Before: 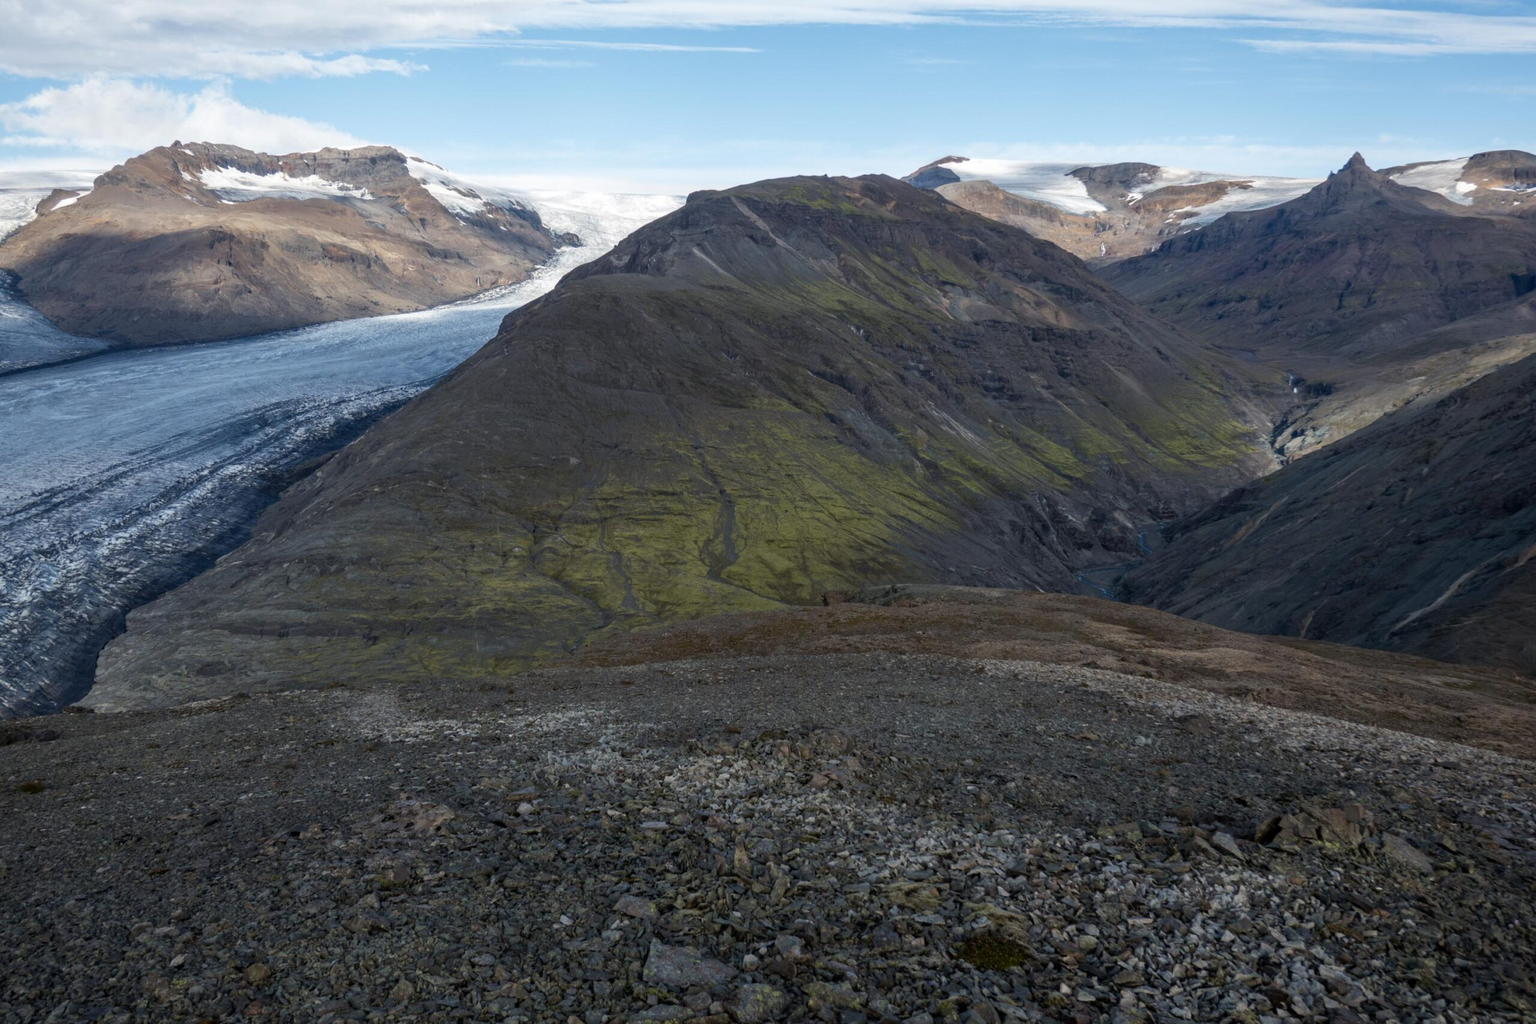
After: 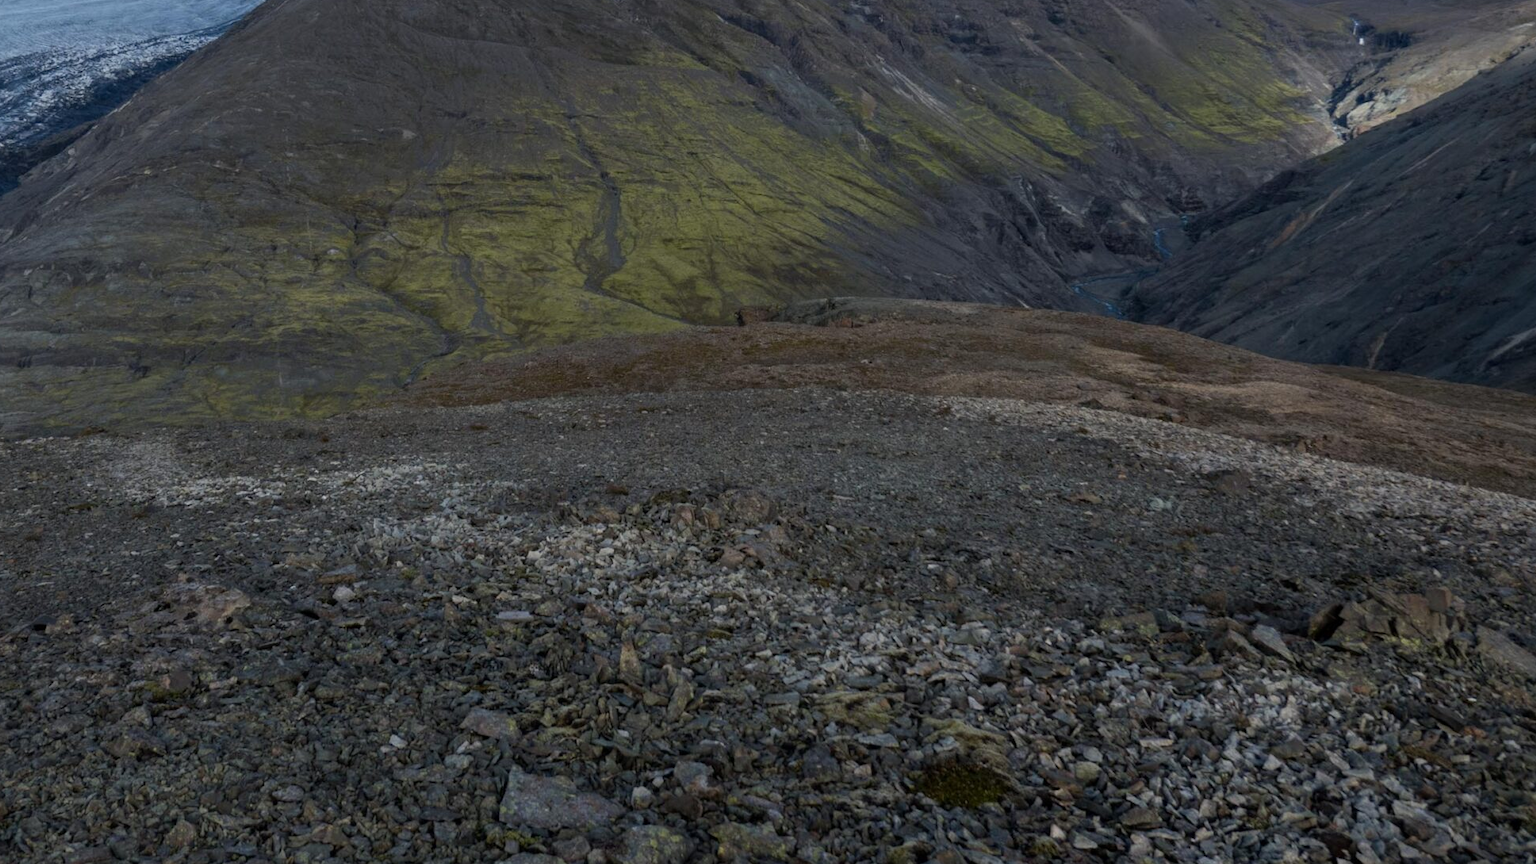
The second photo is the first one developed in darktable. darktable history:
crop and rotate: left 17.299%, top 35.115%, right 7.015%, bottom 1.024%
base curve: curves: ch0 [(0, 0) (0.989, 0.992)], preserve colors none
bloom: size 5%, threshold 95%, strength 15%
